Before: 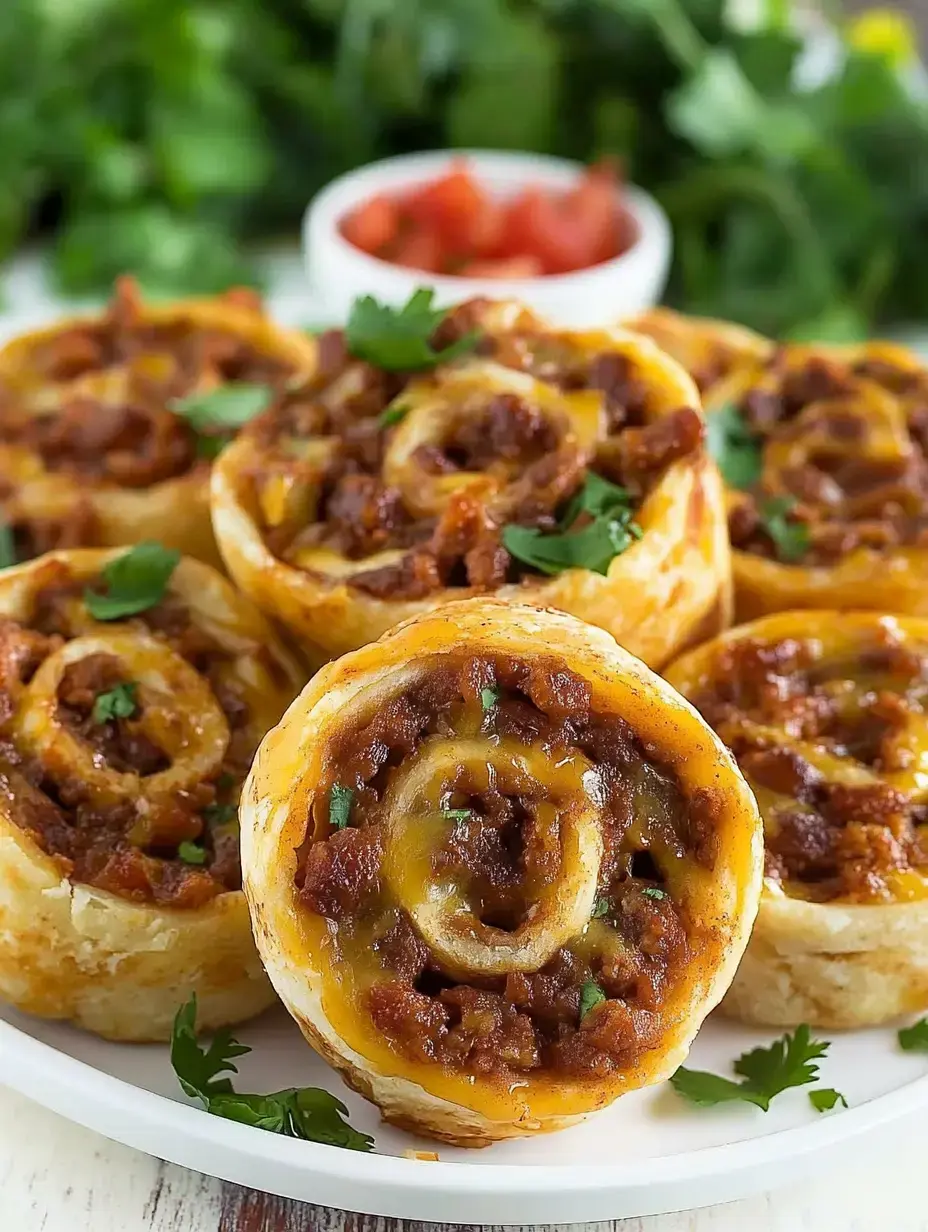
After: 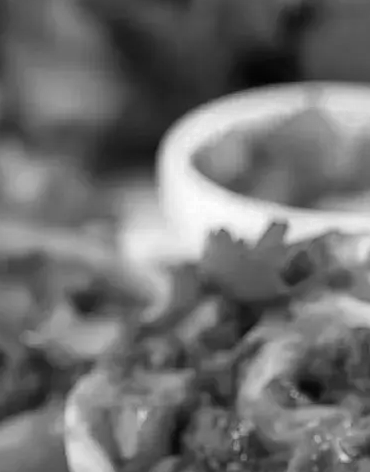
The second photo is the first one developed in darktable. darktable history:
color zones: curves: ch0 [(0, 0.613) (0.01, 0.613) (0.245, 0.448) (0.498, 0.529) (0.642, 0.665) (0.879, 0.777) (0.99, 0.613)]; ch1 [(0, 0) (0.143, 0) (0.286, 0) (0.429, 0) (0.571, 0) (0.714, 0) (0.857, 0)]
haze removal: strength 0.09, compatibility mode true, adaptive false
crop: left 15.779%, top 5.461%, right 44.265%, bottom 56.147%
